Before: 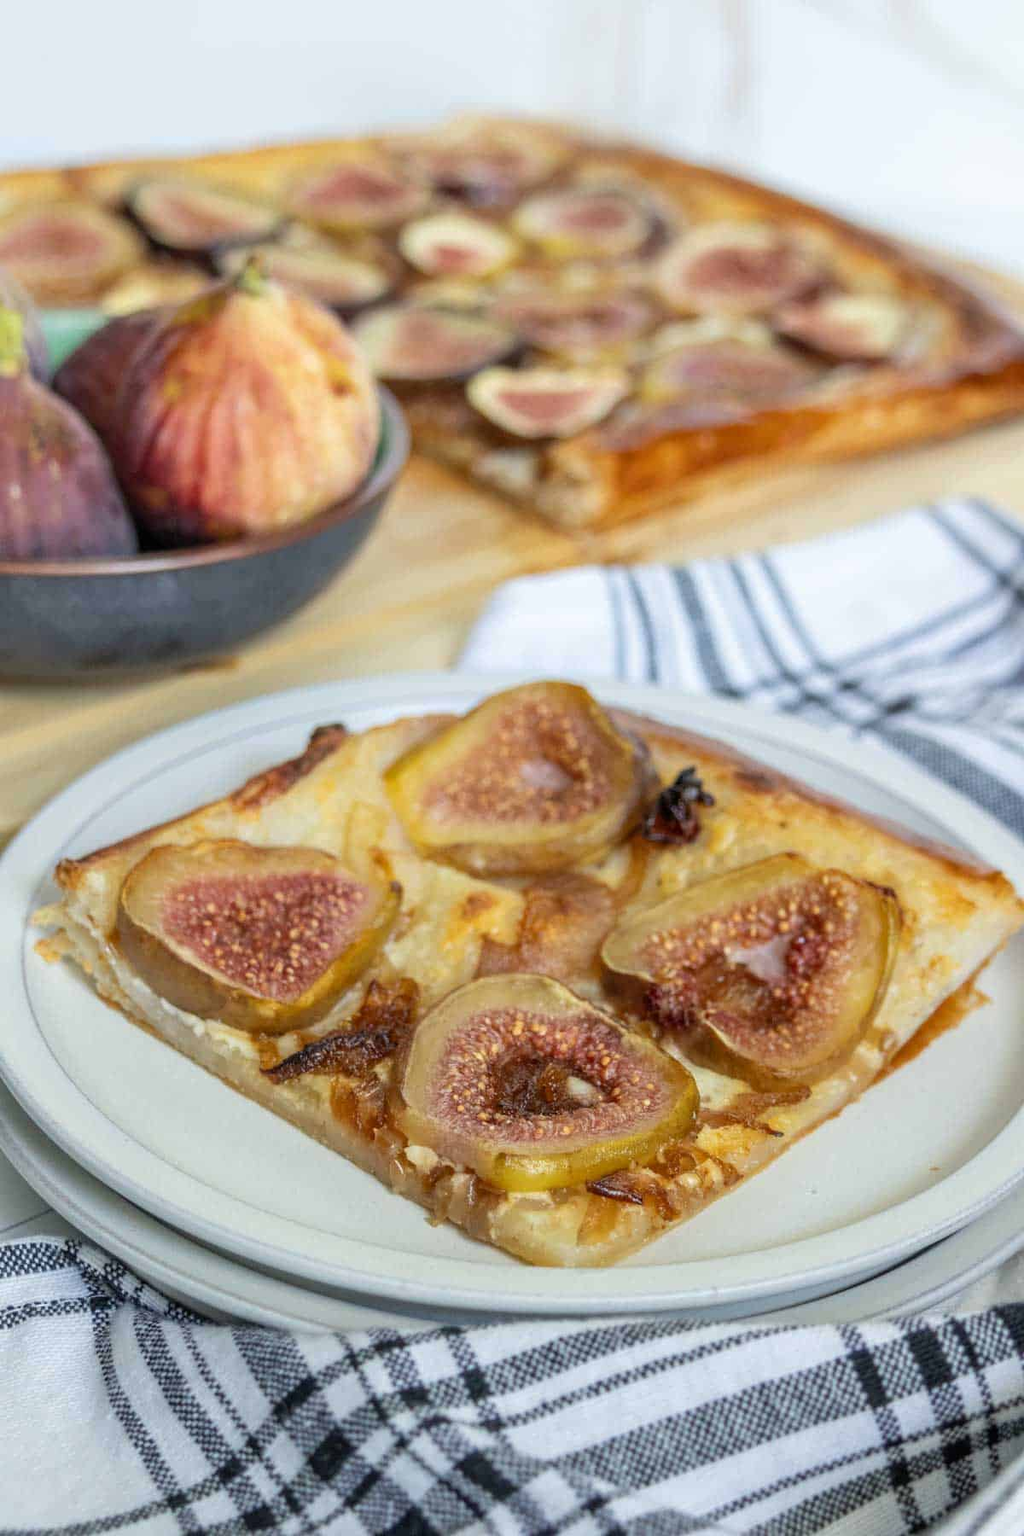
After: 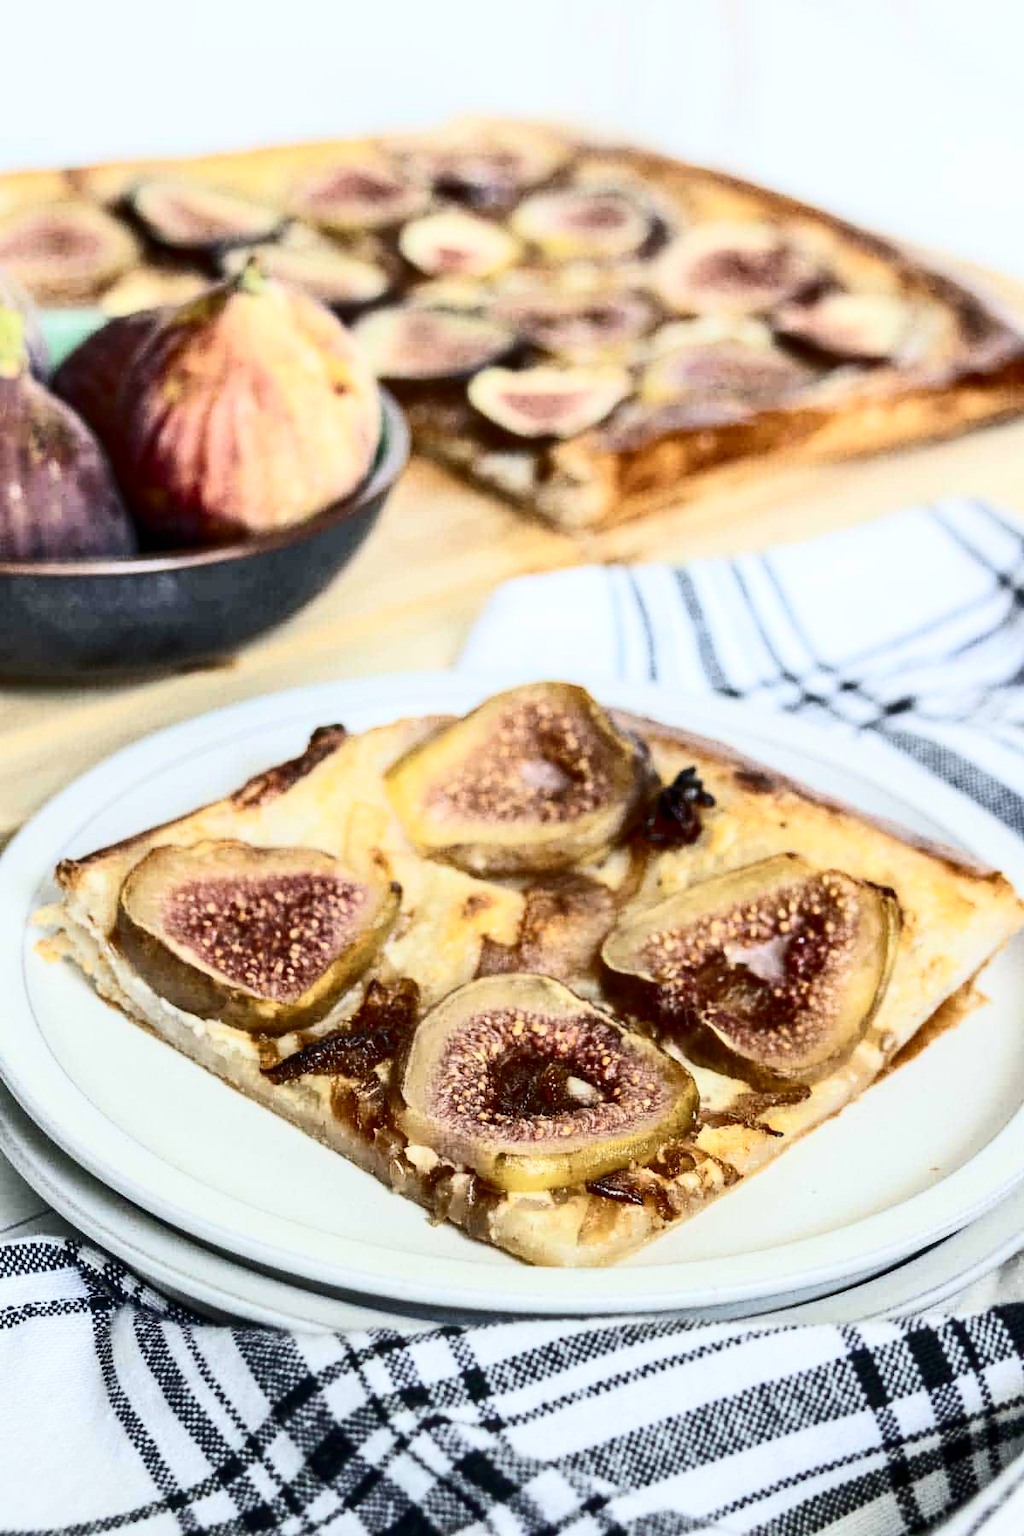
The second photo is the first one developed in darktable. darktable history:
contrast brightness saturation: contrast 0.492, saturation -0.092
